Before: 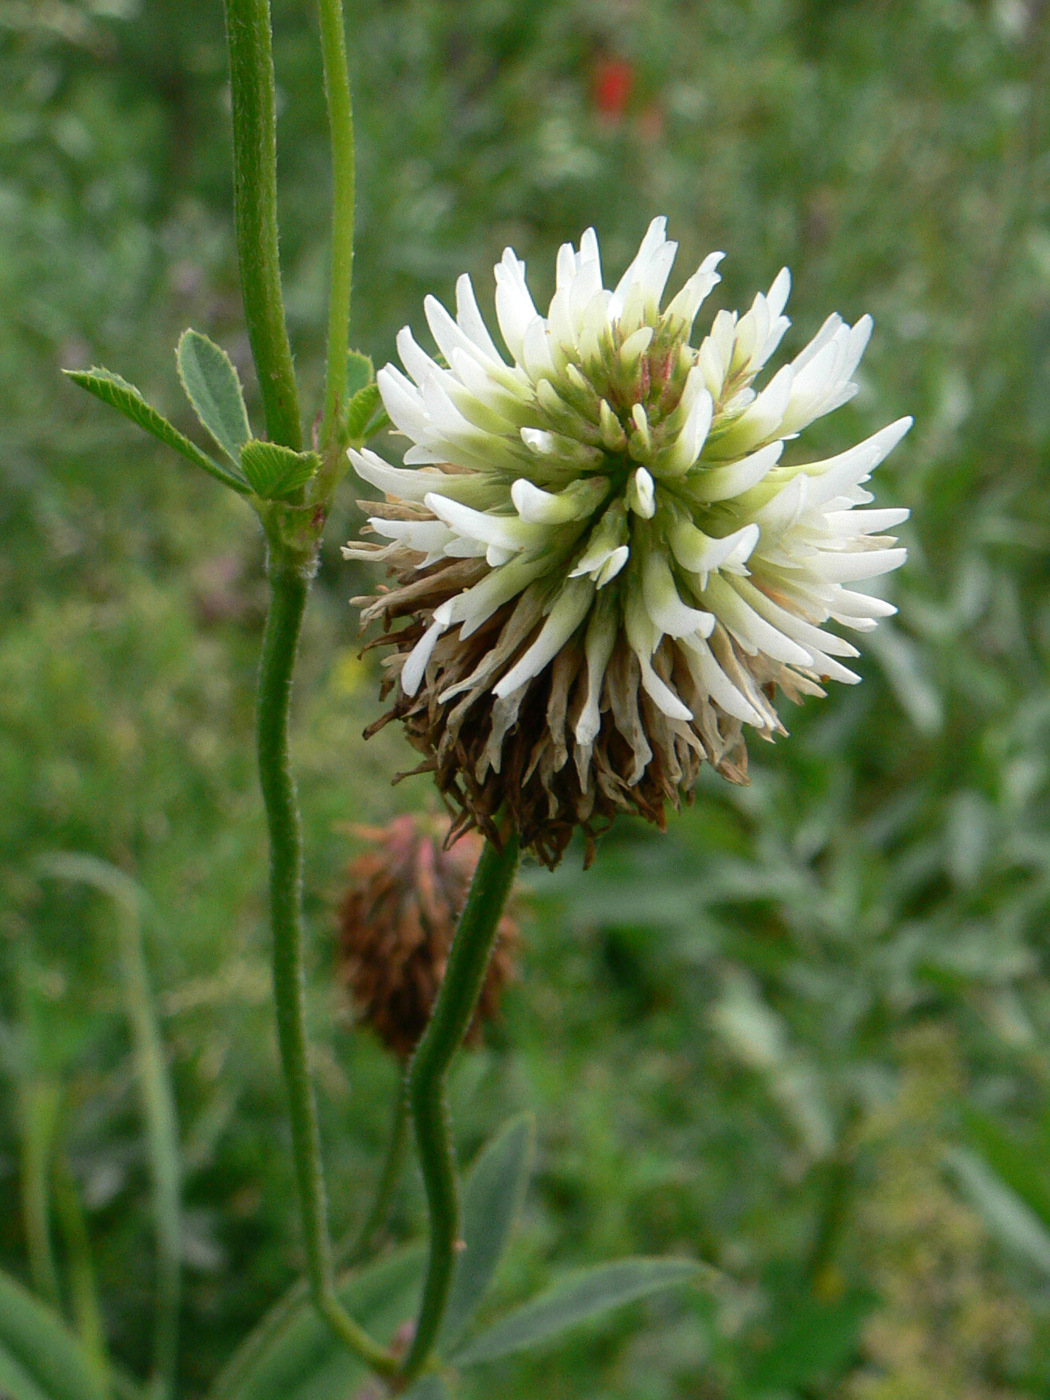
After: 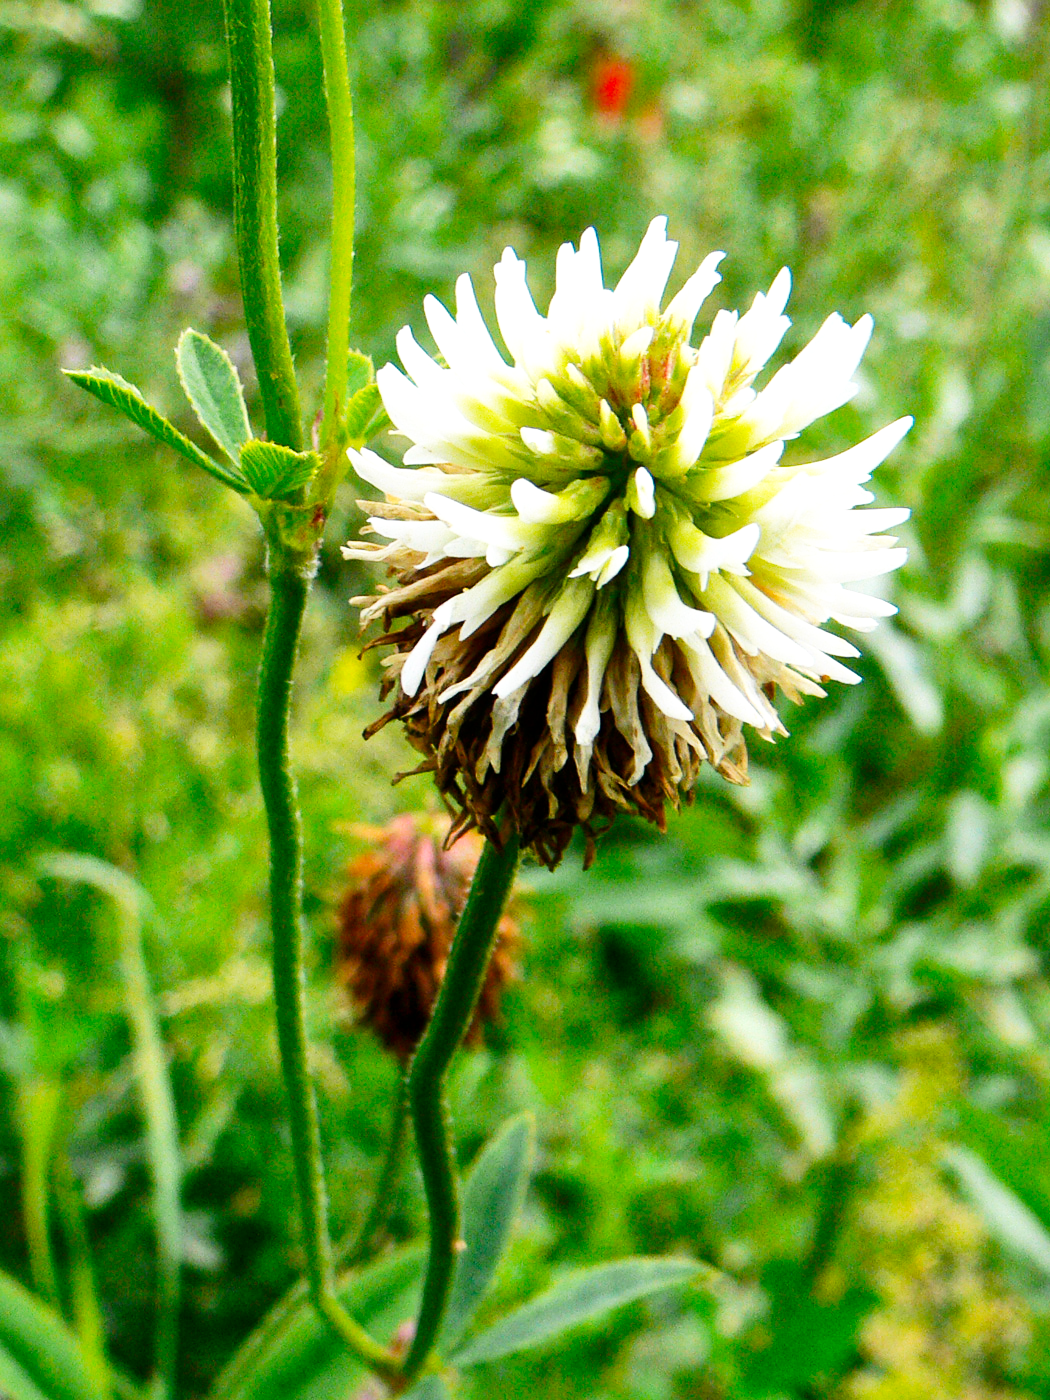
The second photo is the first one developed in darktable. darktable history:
color balance rgb: perceptual saturation grading › global saturation 20%, global vibrance 20%
contrast brightness saturation: contrast 0.01, saturation -0.05
rotate and perspective: crop left 0, crop top 0
local contrast: mode bilateral grid, contrast 20, coarseness 50, detail 120%, midtone range 0.2
base curve: curves: ch0 [(0, 0) (0.007, 0.004) (0.027, 0.03) (0.046, 0.07) (0.207, 0.54) (0.442, 0.872) (0.673, 0.972) (1, 1)], preserve colors none
